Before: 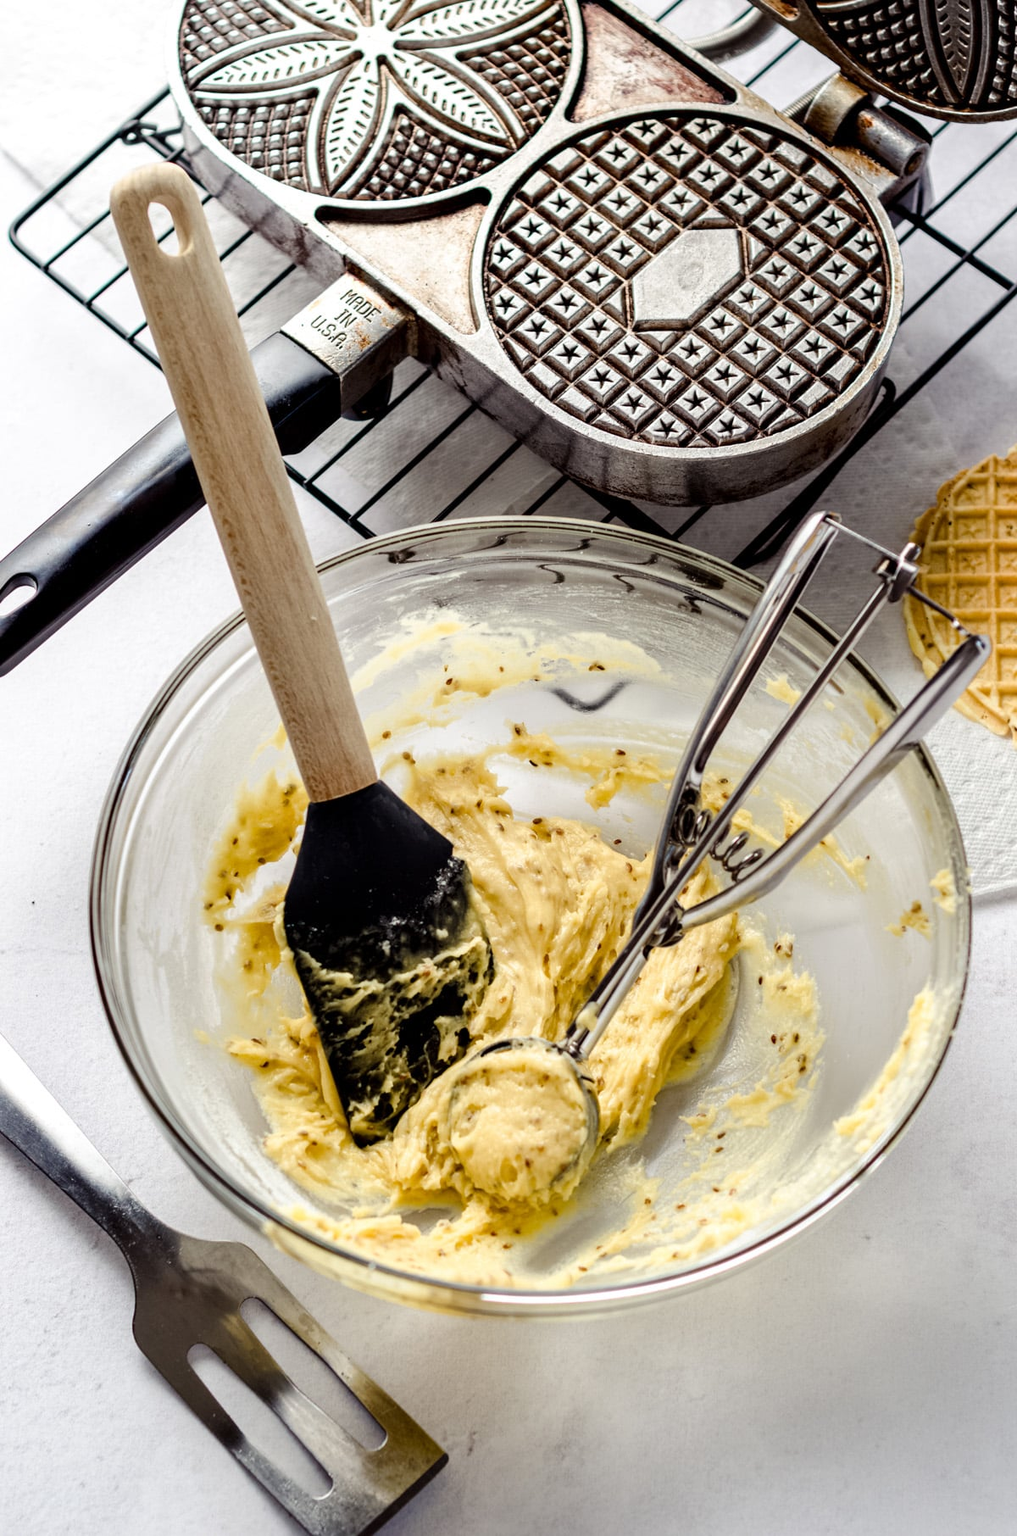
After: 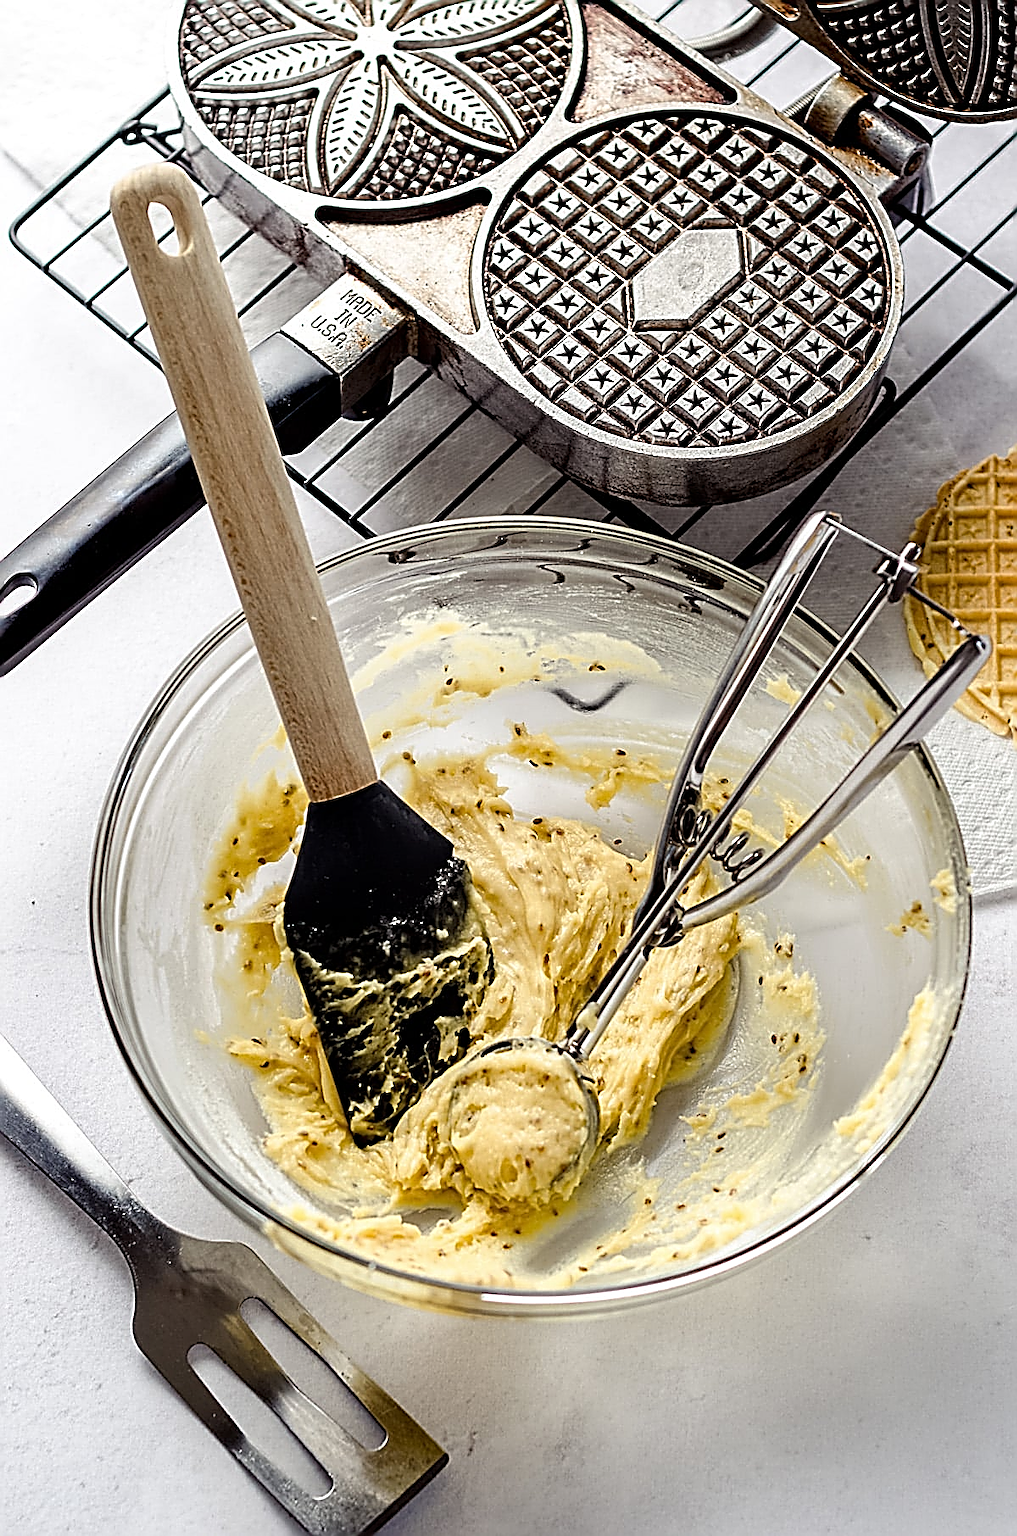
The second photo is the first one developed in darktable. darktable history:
sharpen: amount 2
base curve: curves: ch0 [(0, 0) (0.303, 0.277) (1, 1)]
